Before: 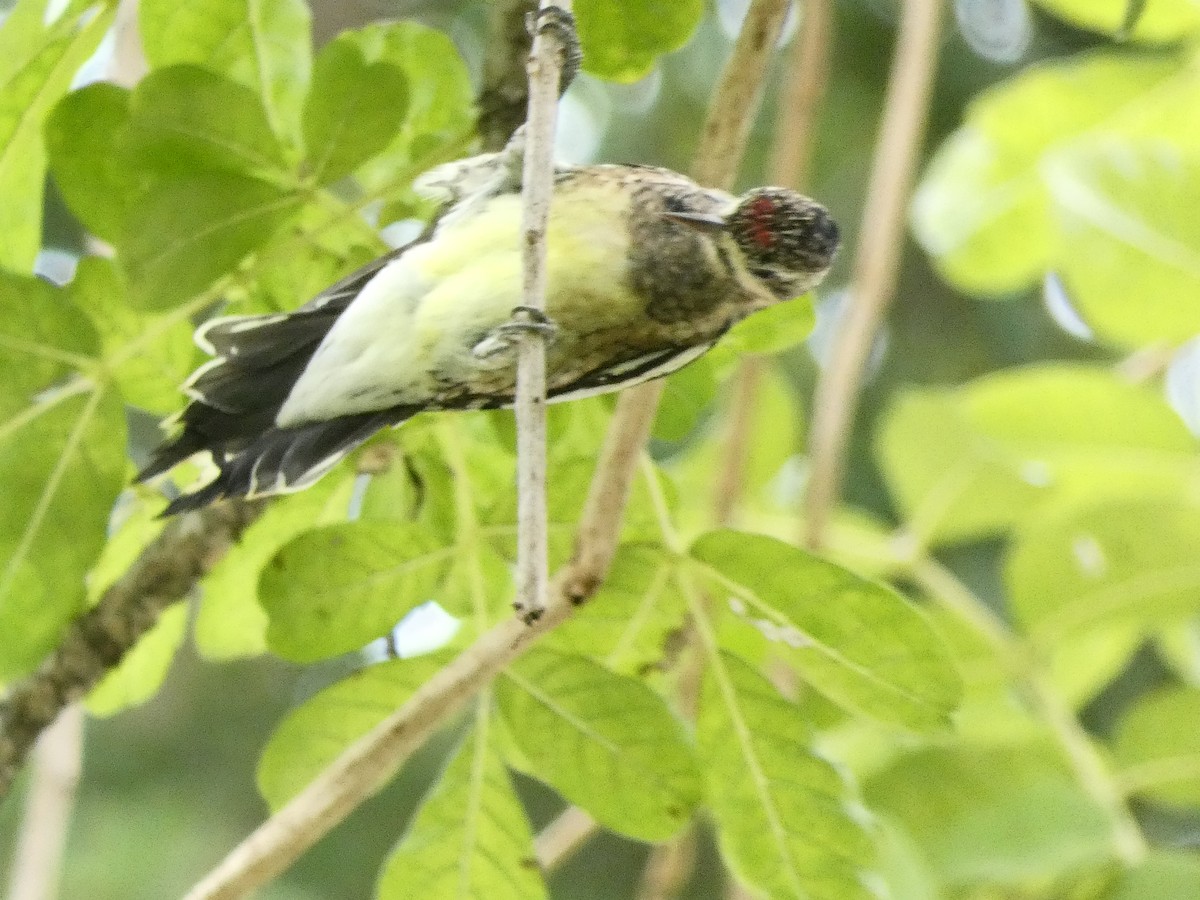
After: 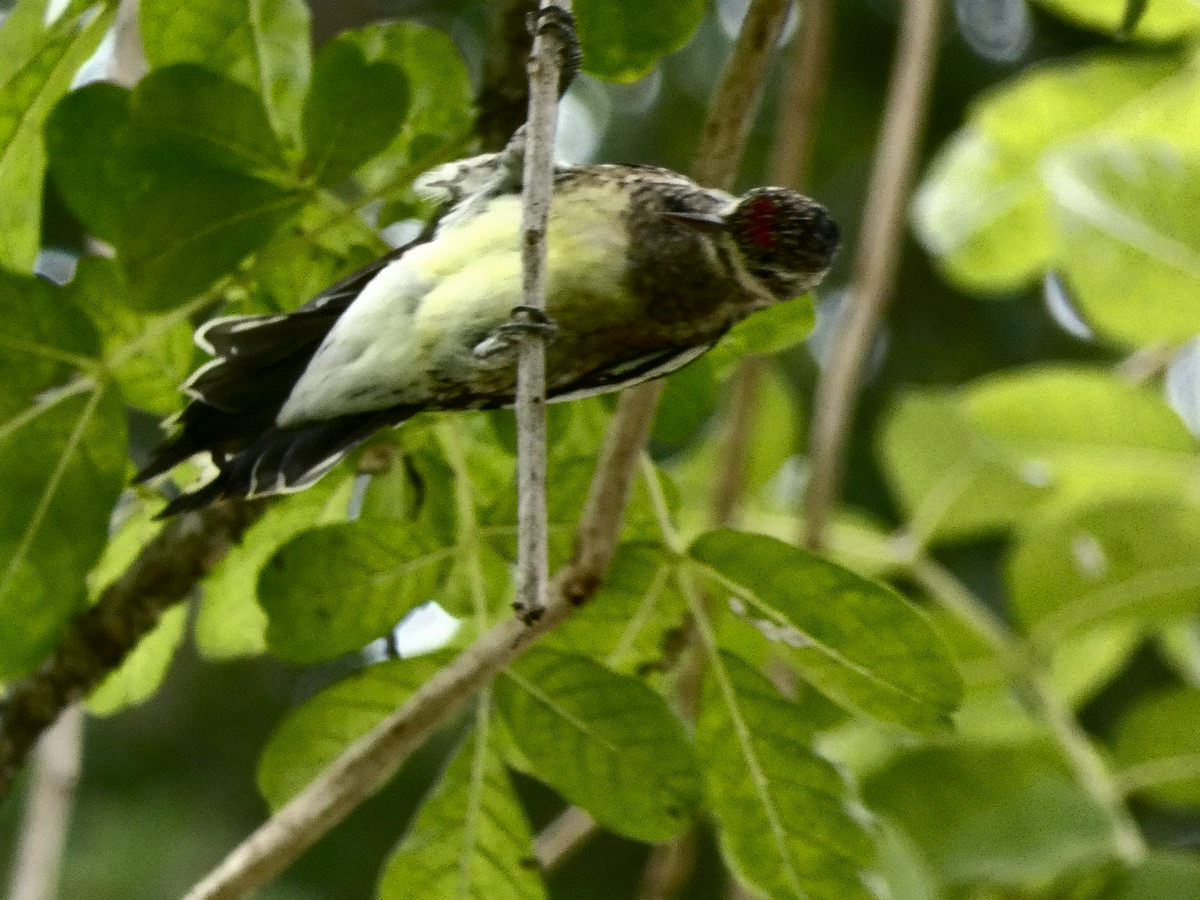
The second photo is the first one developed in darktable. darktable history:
base curve: curves: ch0 [(0, 0) (0.826, 0.587) (1, 1)]
contrast brightness saturation: contrast 0.24, brightness -0.24, saturation 0.14
